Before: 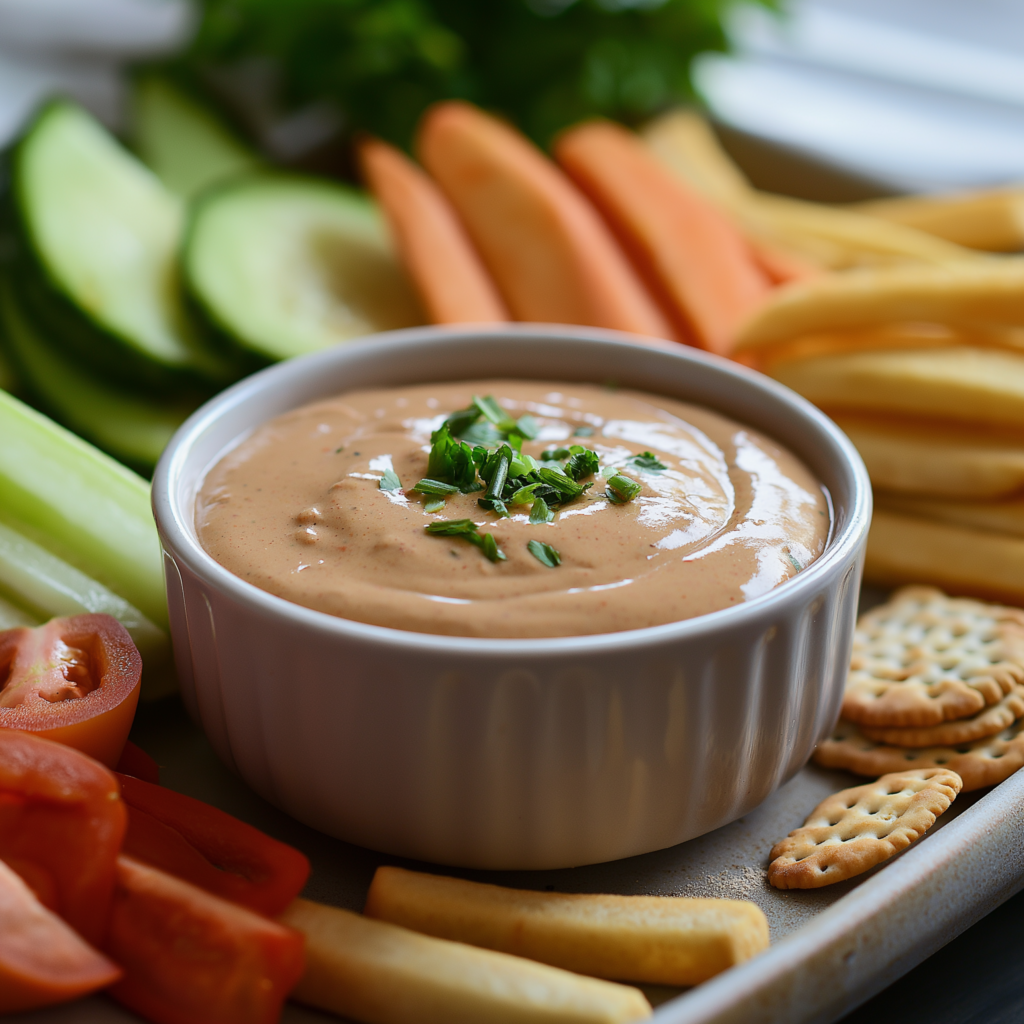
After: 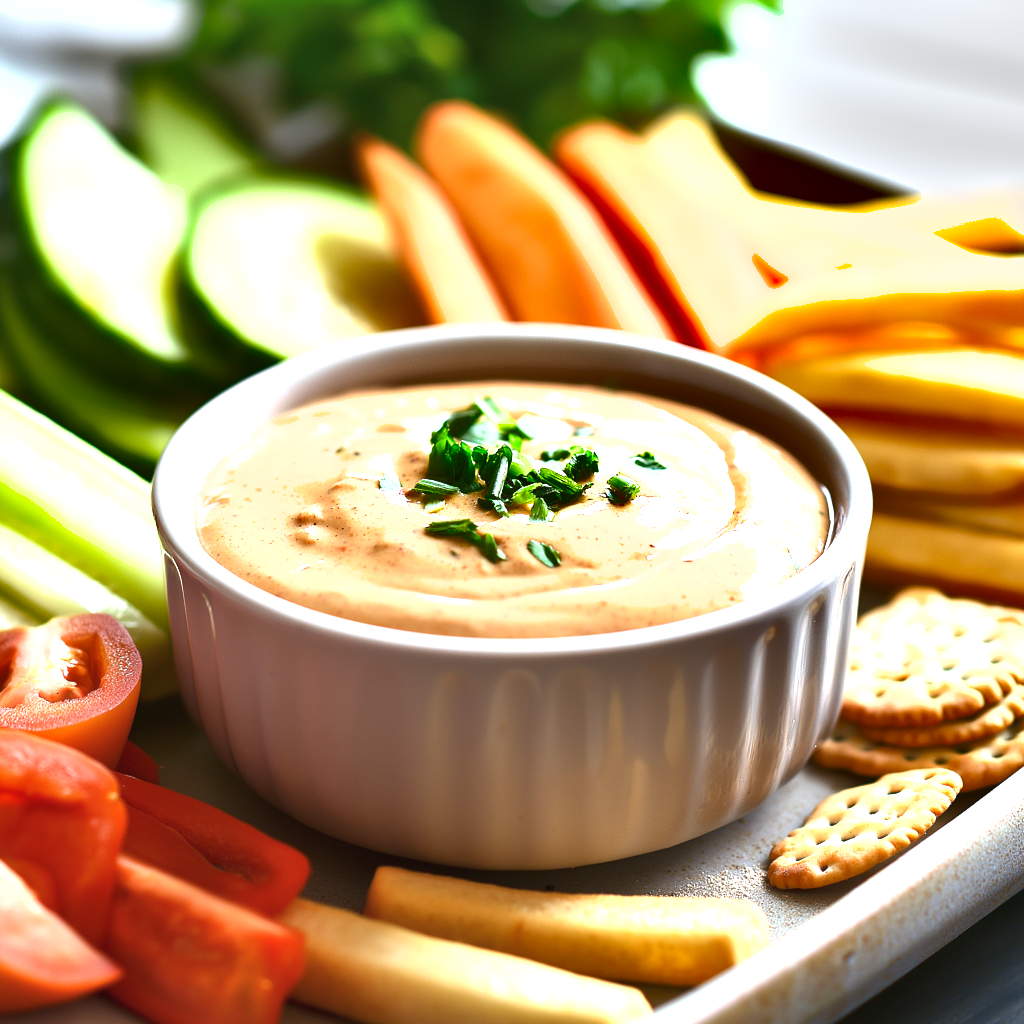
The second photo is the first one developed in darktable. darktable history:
exposure: black level correction 0, exposure 1.675 EV, compensate exposure bias true, compensate highlight preservation false
shadows and highlights: white point adjustment 0.05, highlights color adjustment 55.9%, soften with gaussian
